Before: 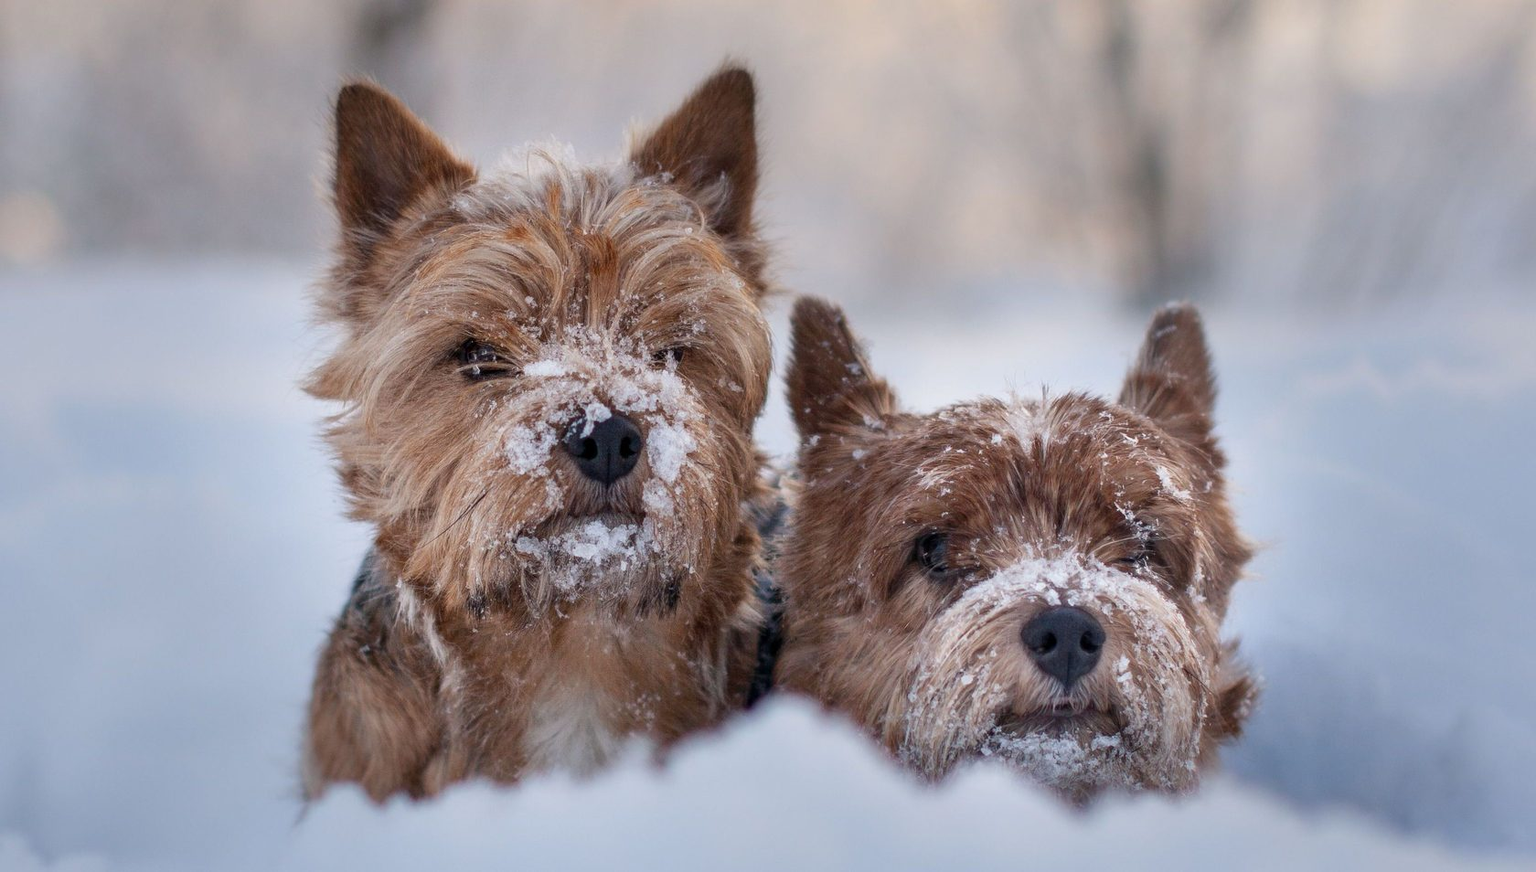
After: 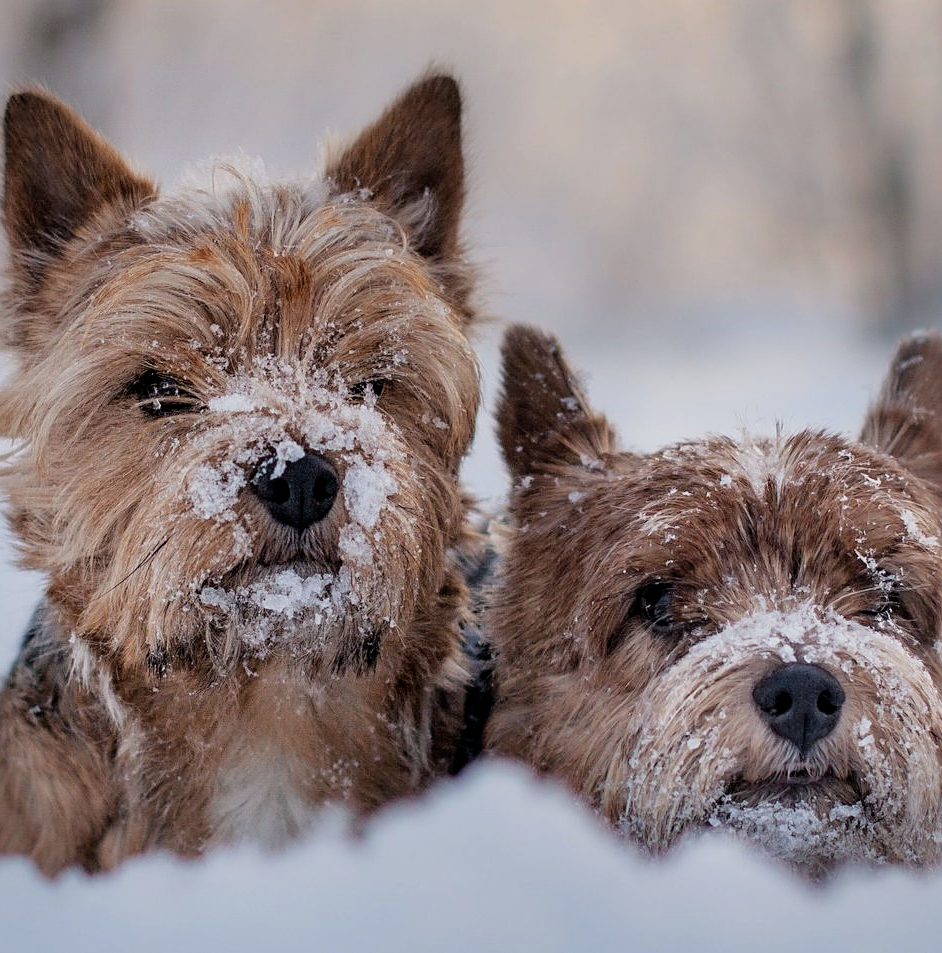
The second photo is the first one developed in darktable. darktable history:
crop: left 21.71%, right 22.168%, bottom 0.007%
sharpen: on, module defaults
filmic rgb: black relative exposure -5.8 EV, white relative exposure 3.39 EV, hardness 3.67
